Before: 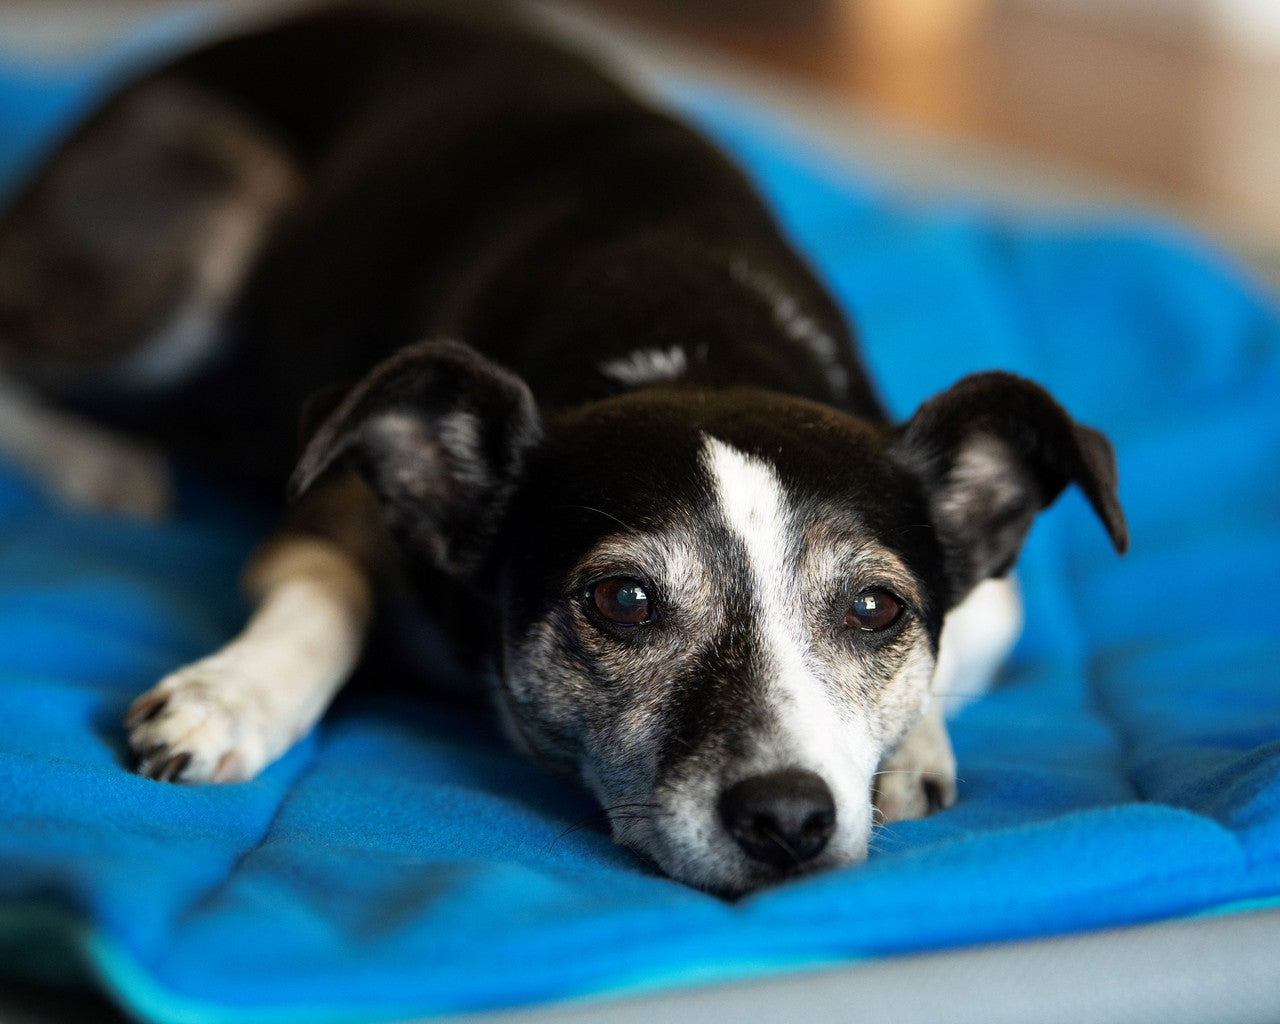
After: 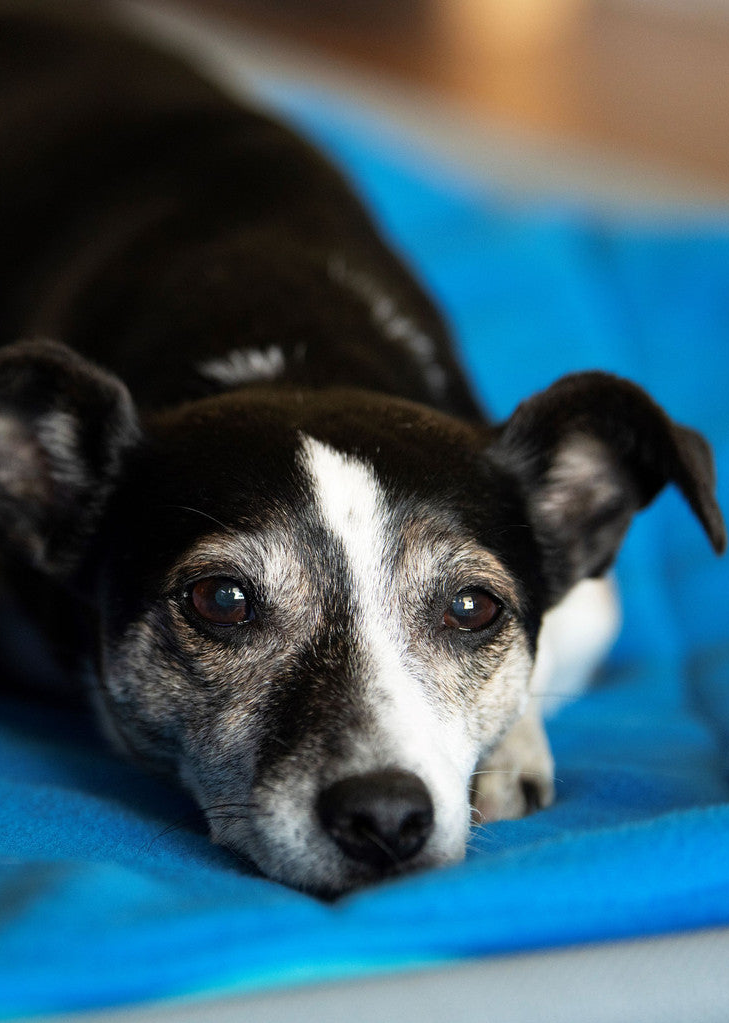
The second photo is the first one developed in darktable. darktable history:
crop: left 31.423%, top 0.004%, right 11.583%
